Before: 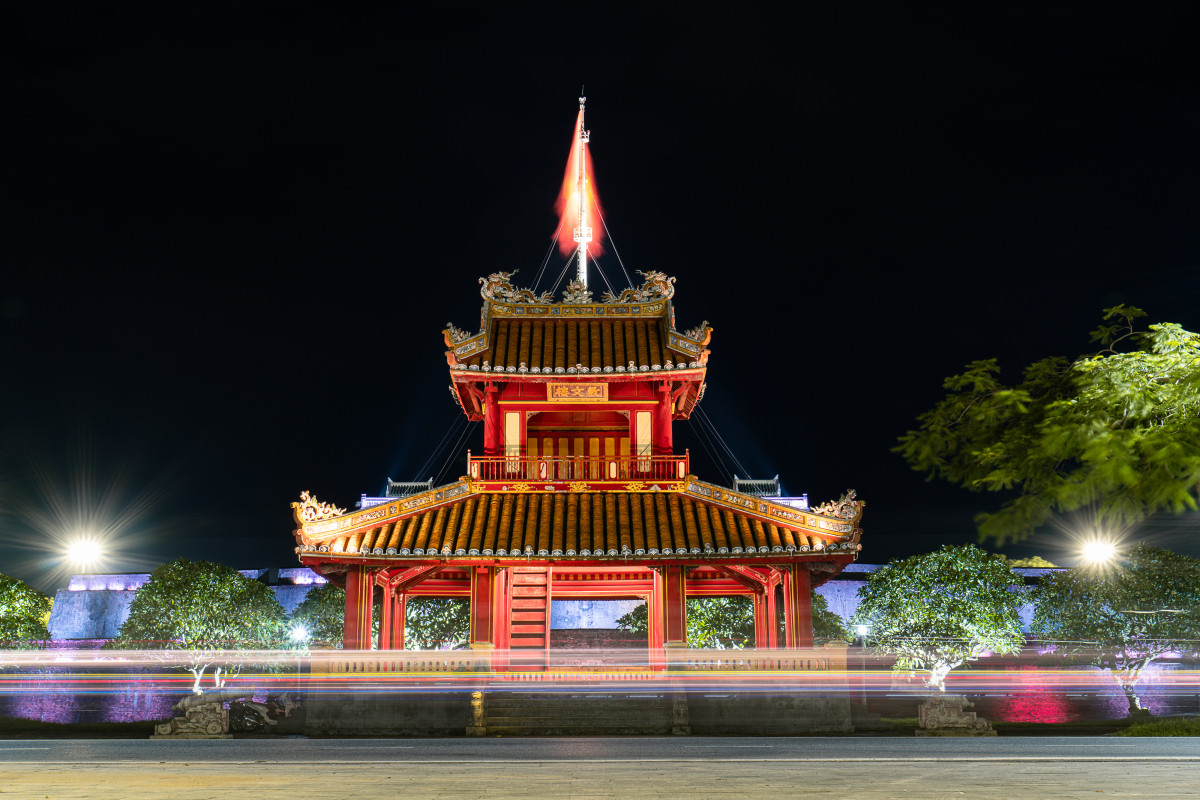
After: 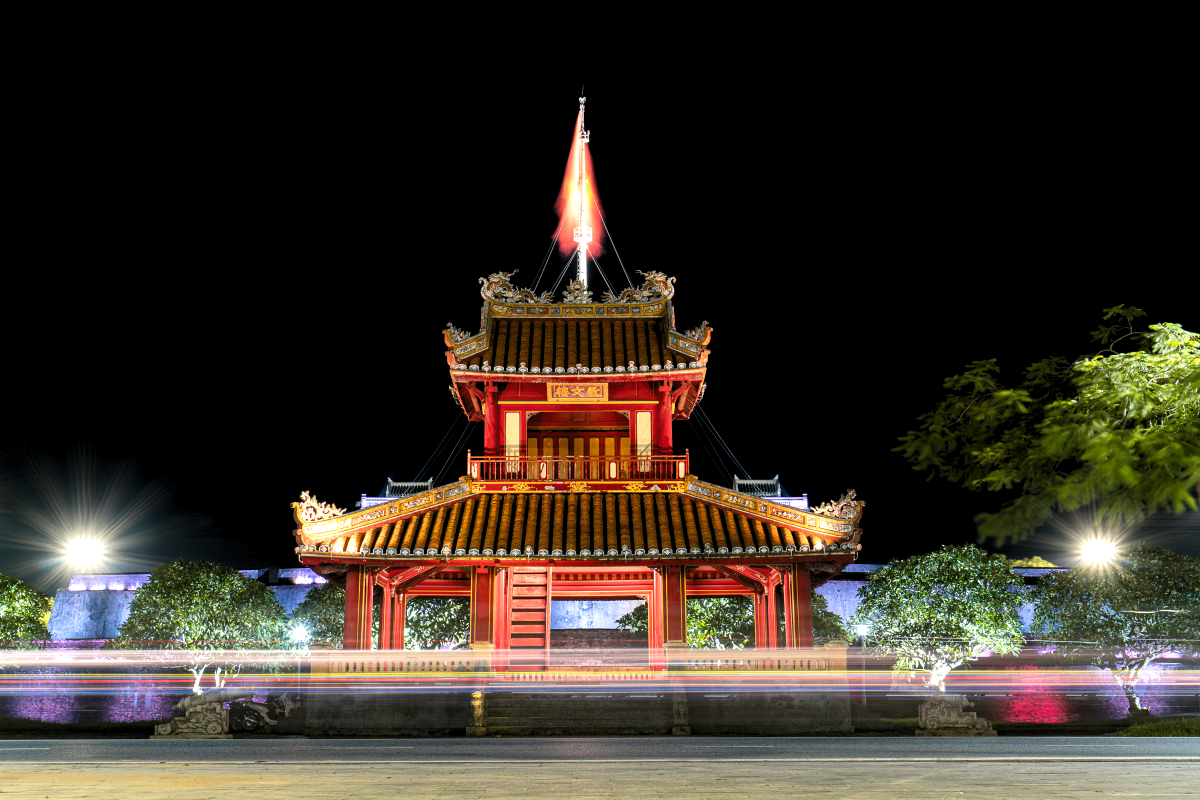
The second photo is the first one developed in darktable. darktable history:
levels: white 99.95%, levels [0.062, 0.494, 0.925]
